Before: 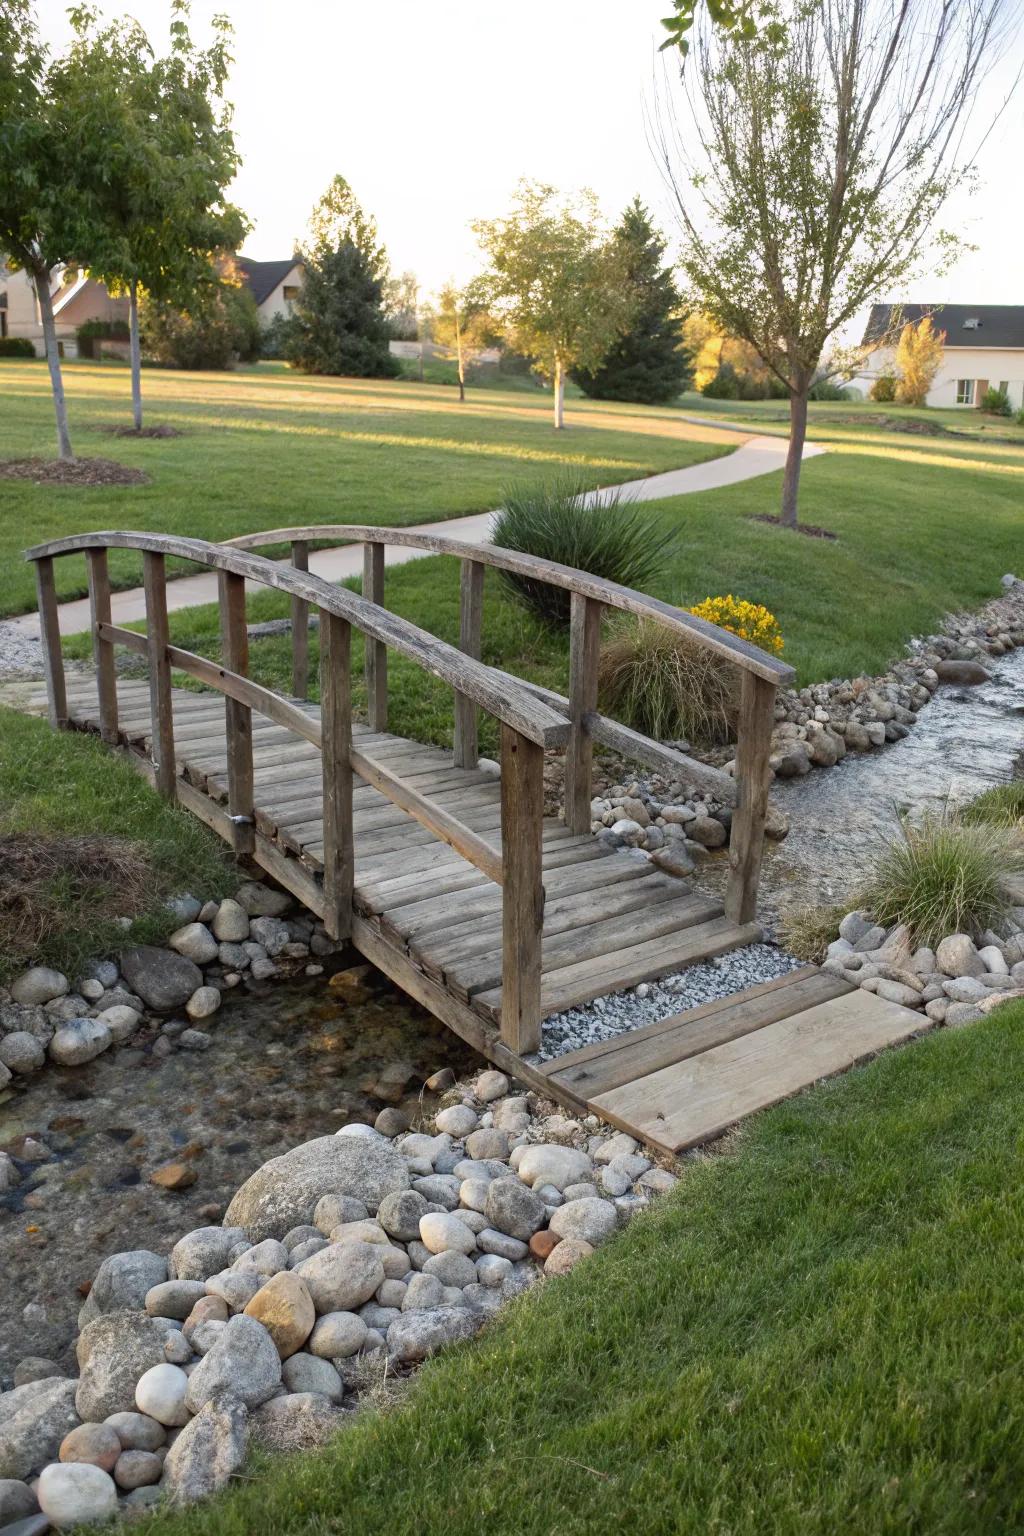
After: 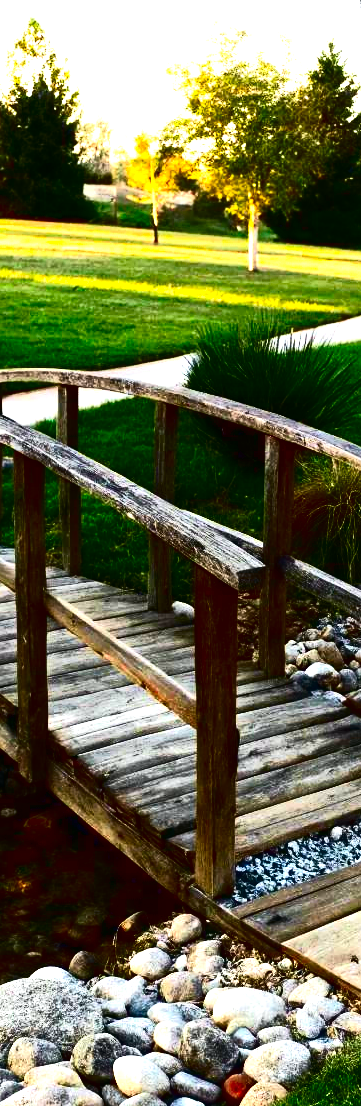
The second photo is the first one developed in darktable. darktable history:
contrast brightness saturation: brightness -0.989, saturation 1
crop and rotate: left 29.907%, top 10.239%, right 34.749%, bottom 17.743%
tone curve: curves: ch0 [(0, 0.008) (0.081, 0.044) (0.177, 0.123) (0.283, 0.253) (0.427, 0.441) (0.495, 0.524) (0.661, 0.756) (0.796, 0.859) (1, 0.951)]; ch1 [(0, 0) (0.161, 0.092) (0.35, 0.33) (0.392, 0.392) (0.427, 0.426) (0.479, 0.472) (0.505, 0.5) (0.521, 0.519) (0.567, 0.556) (0.583, 0.588) (0.625, 0.627) (0.678, 0.733) (1, 1)]; ch2 [(0, 0) (0.346, 0.362) (0.404, 0.427) (0.502, 0.499) (0.523, 0.522) (0.544, 0.561) (0.58, 0.59) (0.629, 0.642) (0.717, 0.678) (1, 1)], color space Lab, independent channels, preserve colors none
exposure: black level correction 0, exposure 1.199 EV, compensate highlight preservation false
